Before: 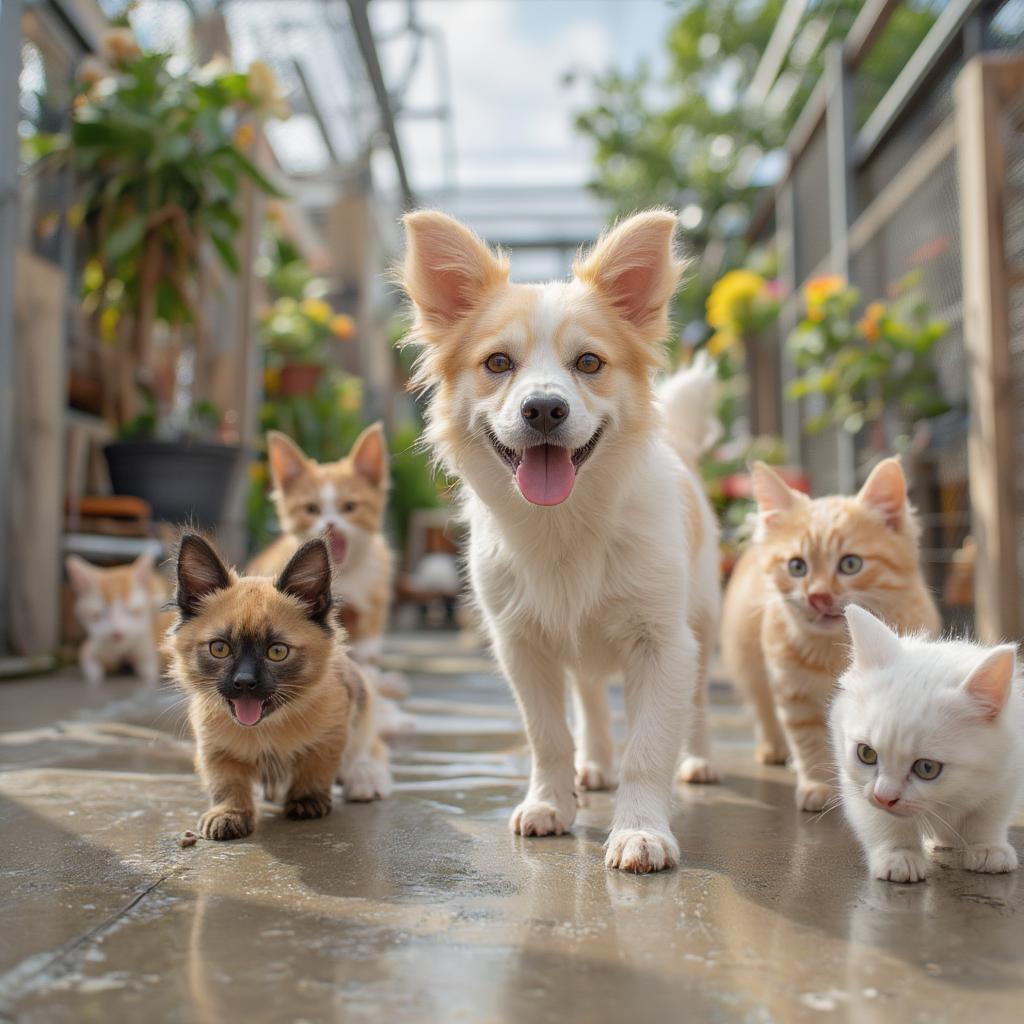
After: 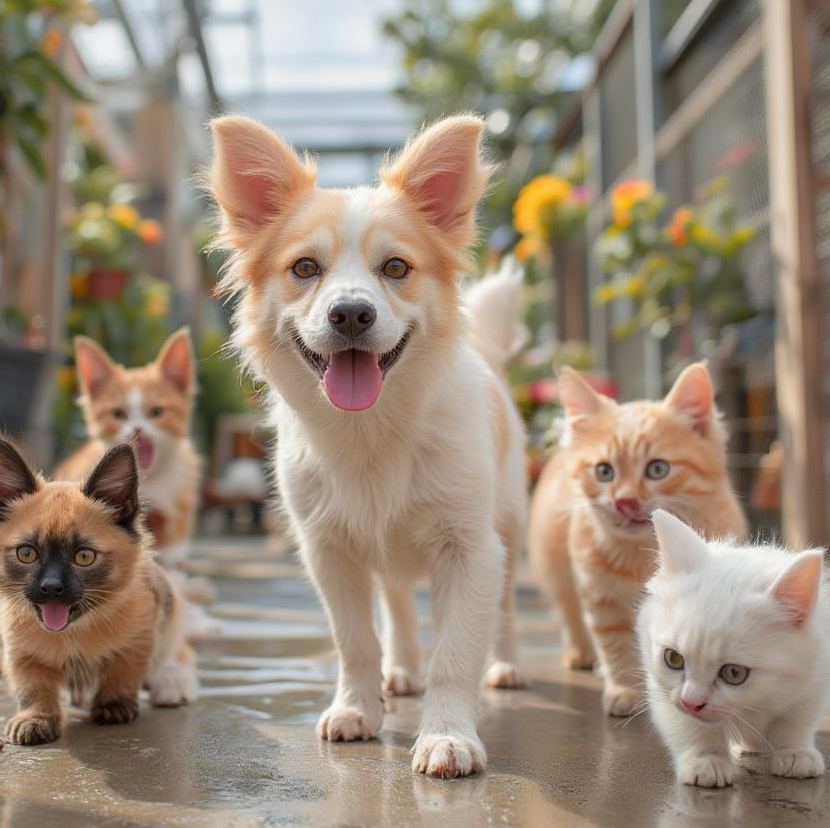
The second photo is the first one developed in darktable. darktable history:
crop: left 18.871%, top 9.345%, right 0.001%, bottom 9.709%
color zones: curves: ch1 [(0.263, 0.53) (0.376, 0.287) (0.487, 0.512) (0.748, 0.547) (1, 0.513)]; ch2 [(0.262, 0.45) (0.751, 0.477)]
